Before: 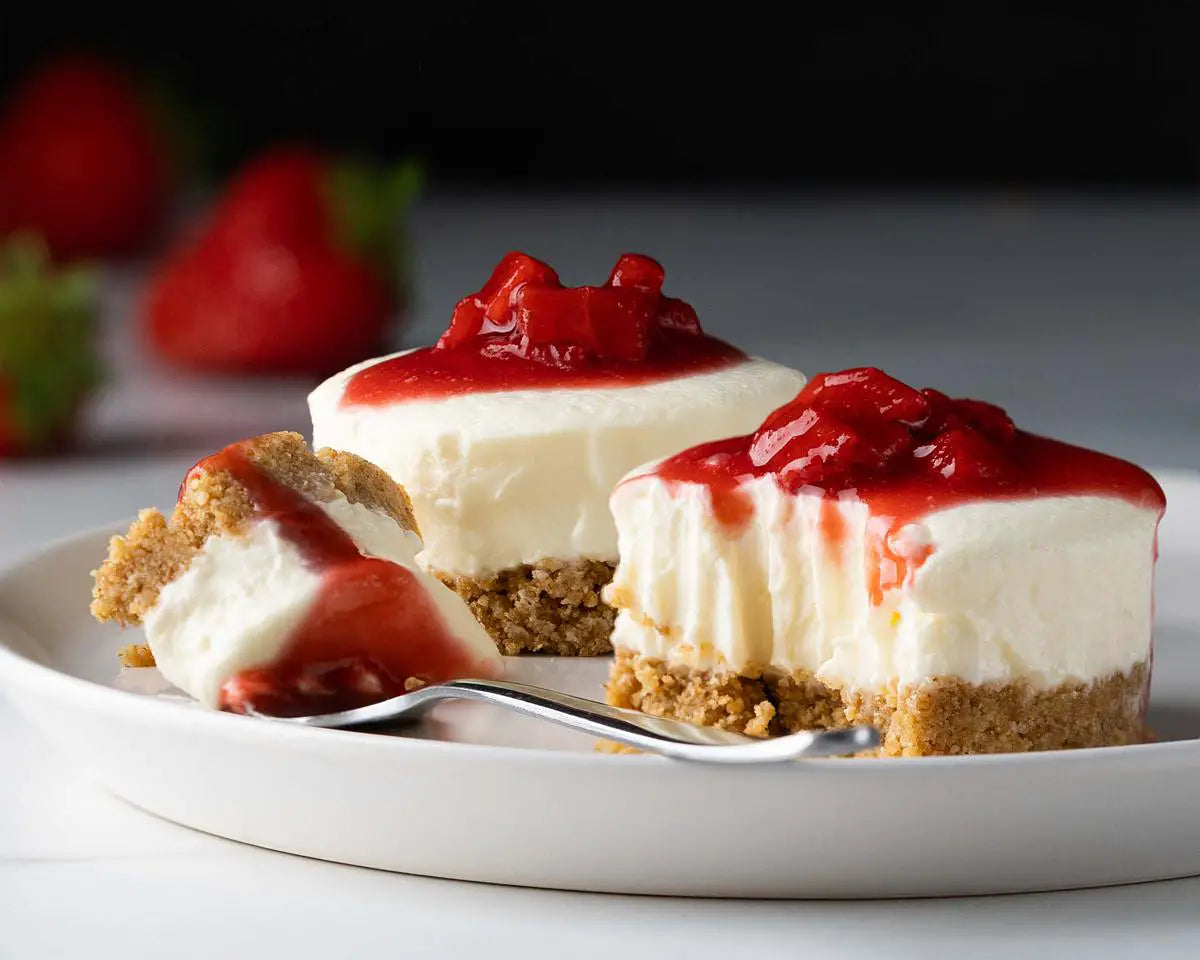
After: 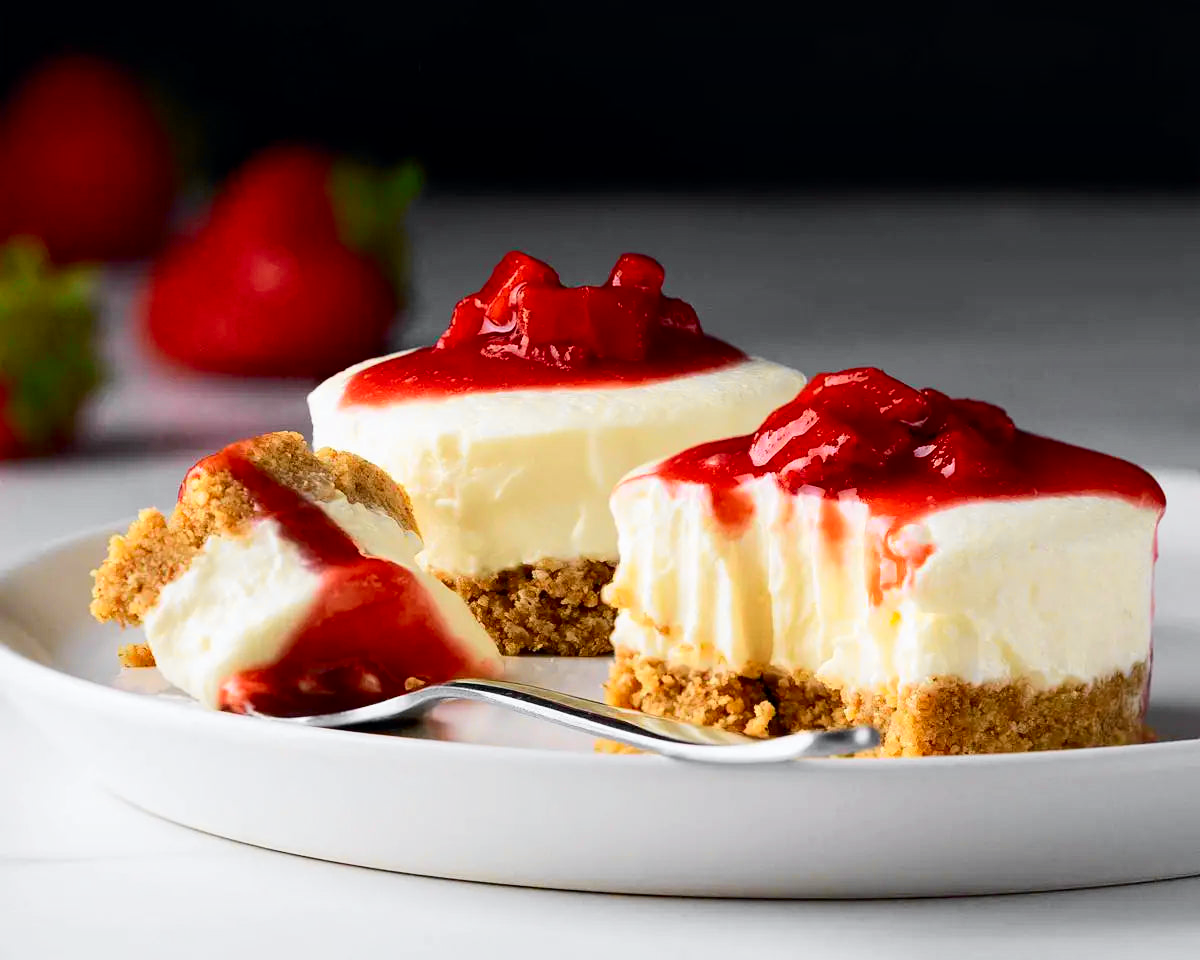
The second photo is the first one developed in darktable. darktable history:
tone curve: curves: ch0 [(0, 0) (0.071, 0.047) (0.266, 0.26) (0.491, 0.552) (0.753, 0.818) (1, 0.983)]; ch1 [(0, 0) (0.346, 0.307) (0.408, 0.369) (0.463, 0.443) (0.482, 0.493) (0.502, 0.5) (0.517, 0.518) (0.55, 0.573) (0.597, 0.641) (0.651, 0.709) (1, 1)]; ch2 [(0, 0) (0.346, 0.34) (0.434, 0.46) (0.485, 0.494) (0.5, 0.494) (0.517, 0.506) (0.535, 0.545) (0.583, 0.634) (0.625, 0.686) (1, 1)], color space Lab, independent channels, preserve colors none
local contrast: highlights 100%, shadows 100%, detail 120%, midtone range 0.2
